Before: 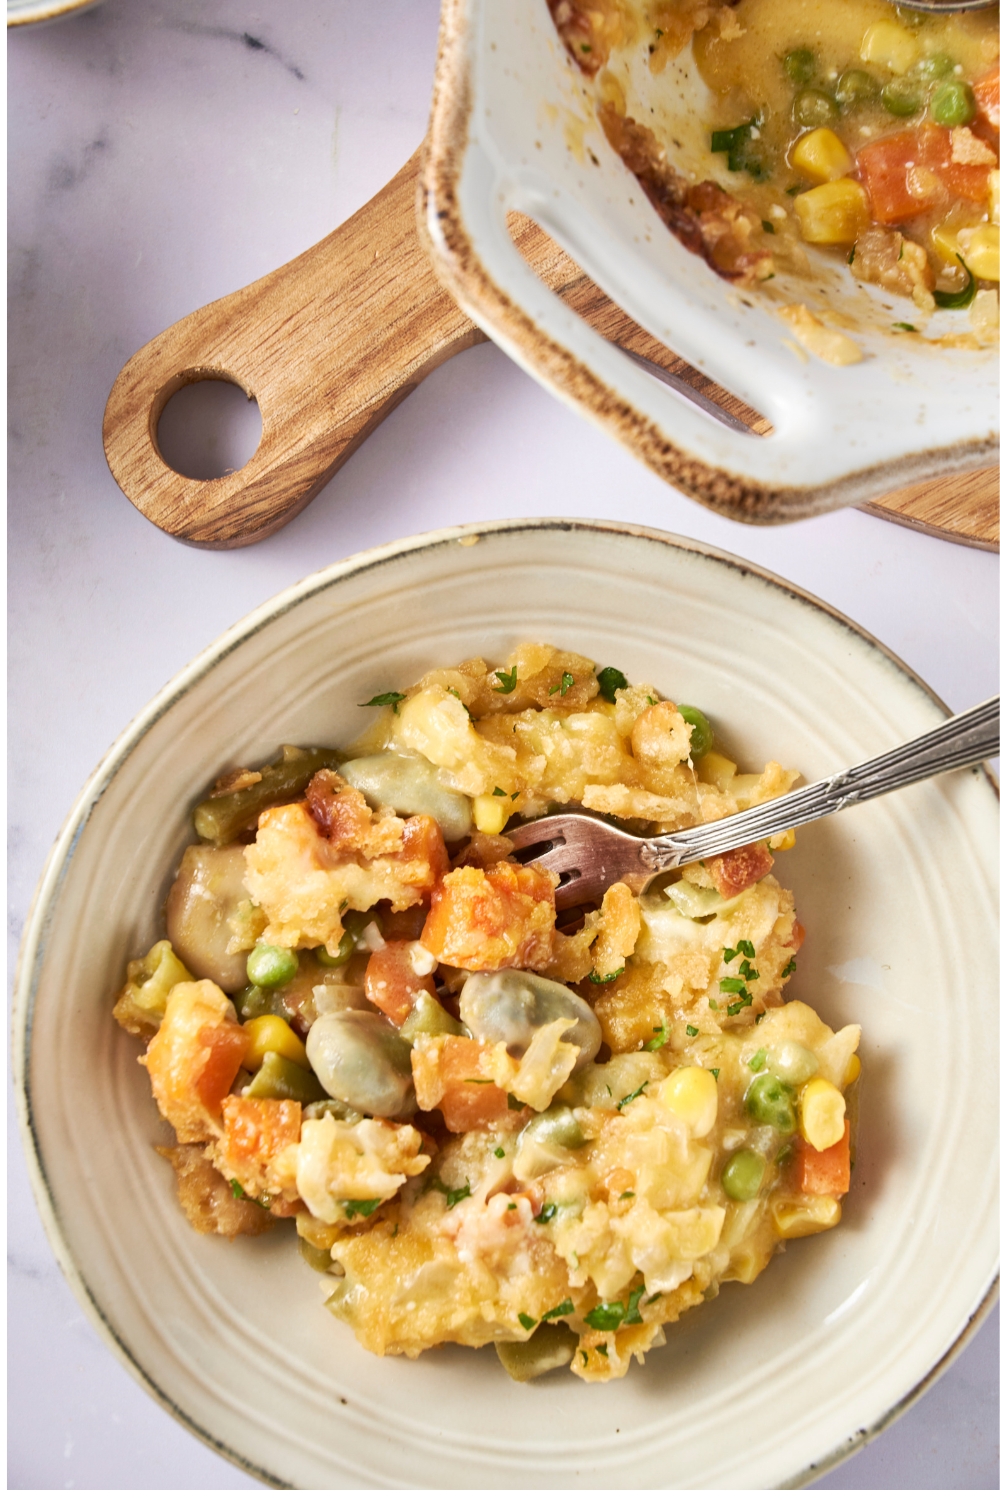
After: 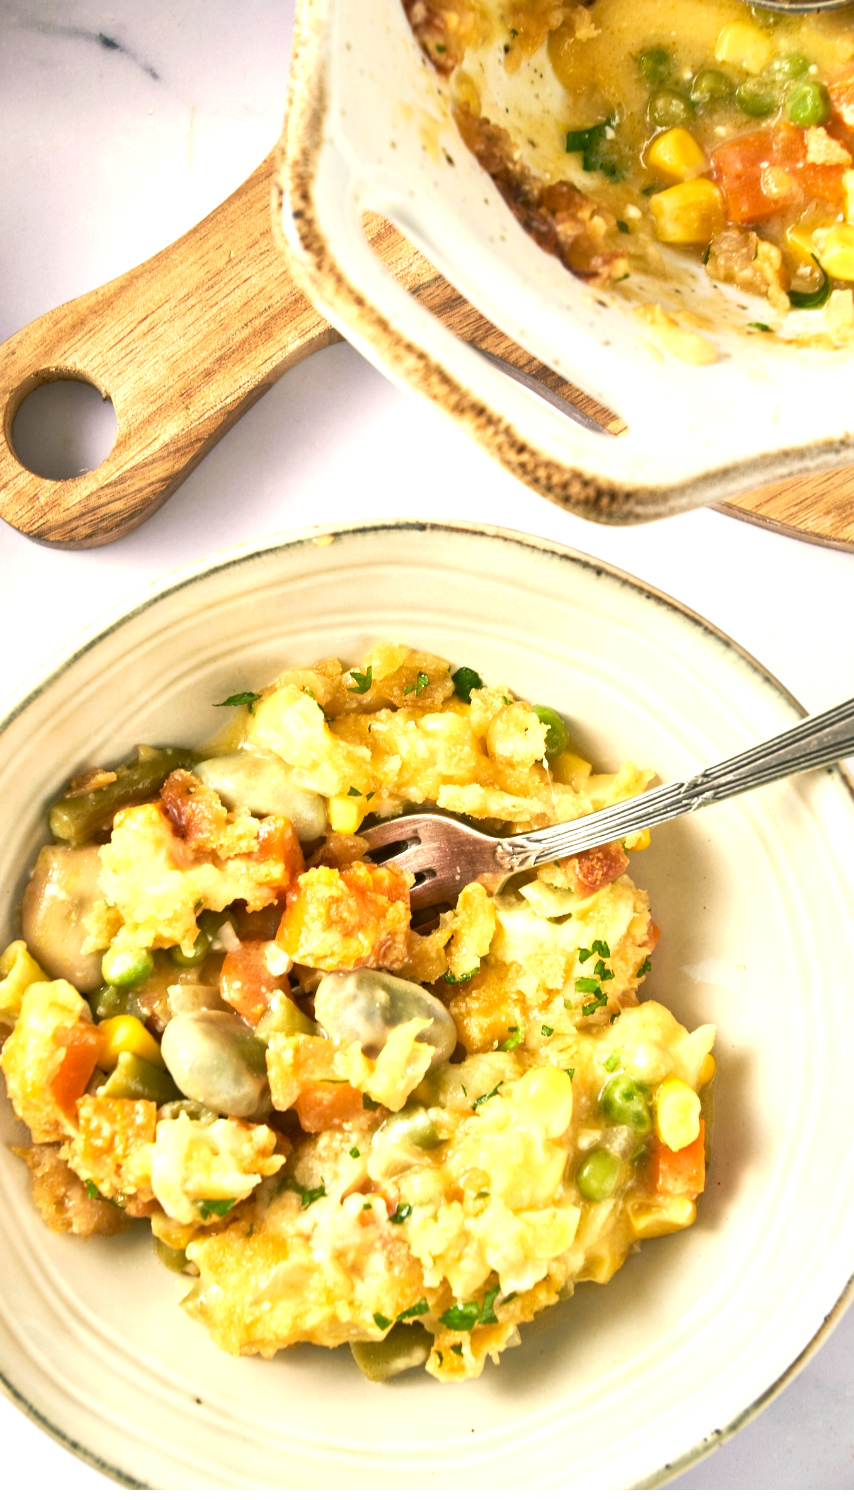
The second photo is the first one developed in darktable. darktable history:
color correction: highlights a* -0.465, highlights b* 9.42, shadows a* -8.75, shadows b* 1.37
crop and rotate: left 14.534%
exposure: black level correction 0, exposure 0.69 EV, compensate highlight preservation false
